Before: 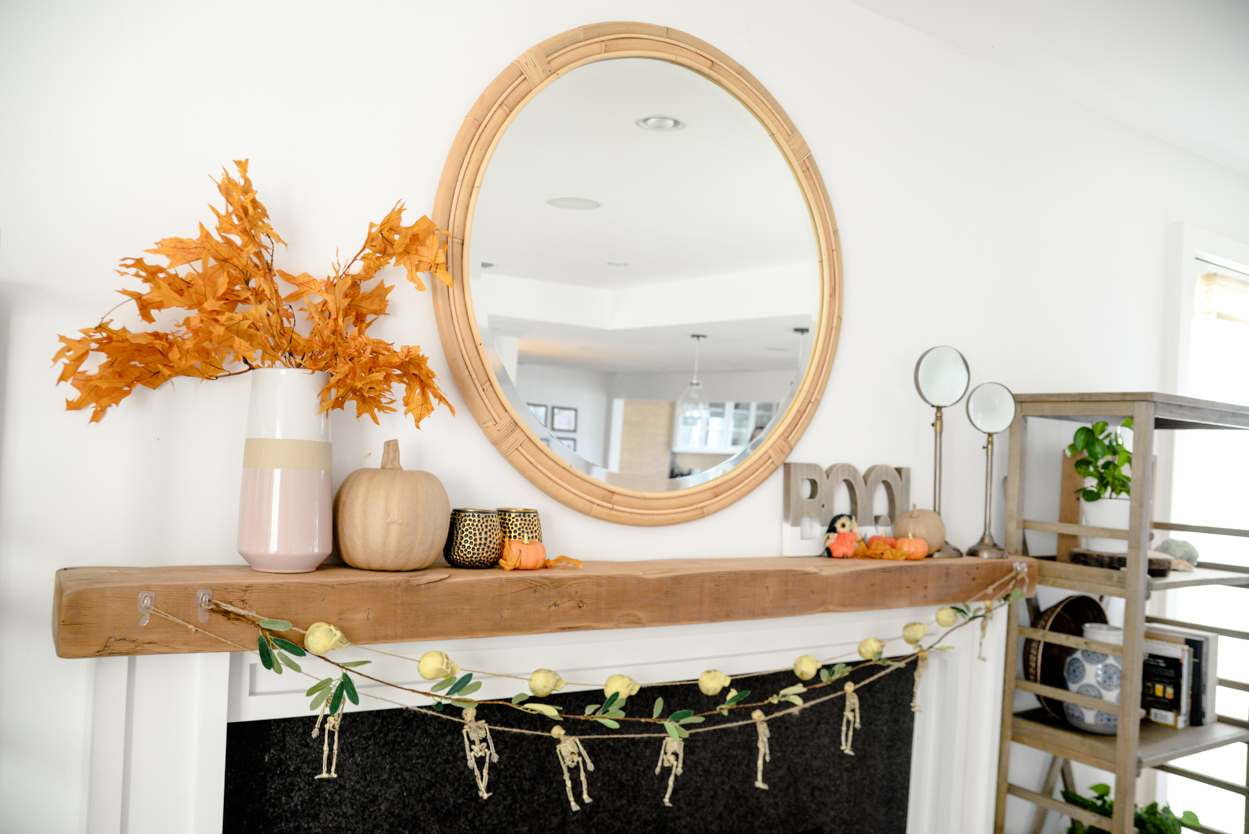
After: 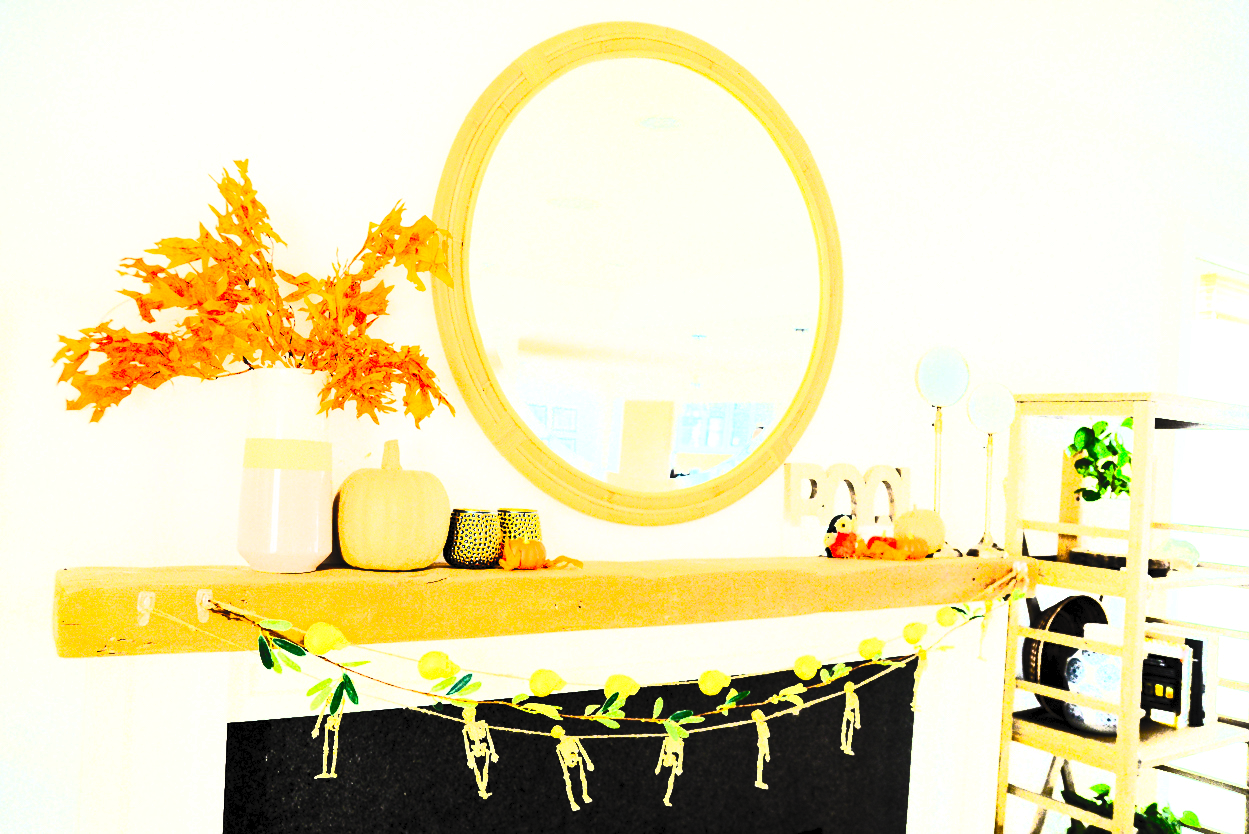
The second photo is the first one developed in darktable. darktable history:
contrast brightness saturation: contrast 1, brightness 1, saturation 1
rgb curve: curves: ch0 [(0, 0) (0.21, 0.15) (0.24, 0.21) (0.5, 0.75) (0.75, 0.96) (0.89, 0.99) (1, 1)]; ch1 [(0, 0.02) (0.21, 0.13) (0.25, 0.2) (0.5, 0.67) (0.75, 0.9) (0.89, 0.97) (1, 1)]; ch2 [(0, 0.02) (0.21, 0.13) (0.25, 0.2) (0.5, 0.67) (0.75, 0.9) (0.89, 0.97) (1, 1)], compensate middle gray true
tone equalizer: -8 EV -0.75 EV, -7 EV -0.7 EV, -6 EV -0.6 EV, -5 EV -0.4 EV, -3 EV 0.4 EV, -2 EV 0.6 EV, -1 EV 0.7 EV, +0 EV 0.75 EV, edges refinement/feathering 500, mask exposure compensation -1.57 EV, preserve details no
